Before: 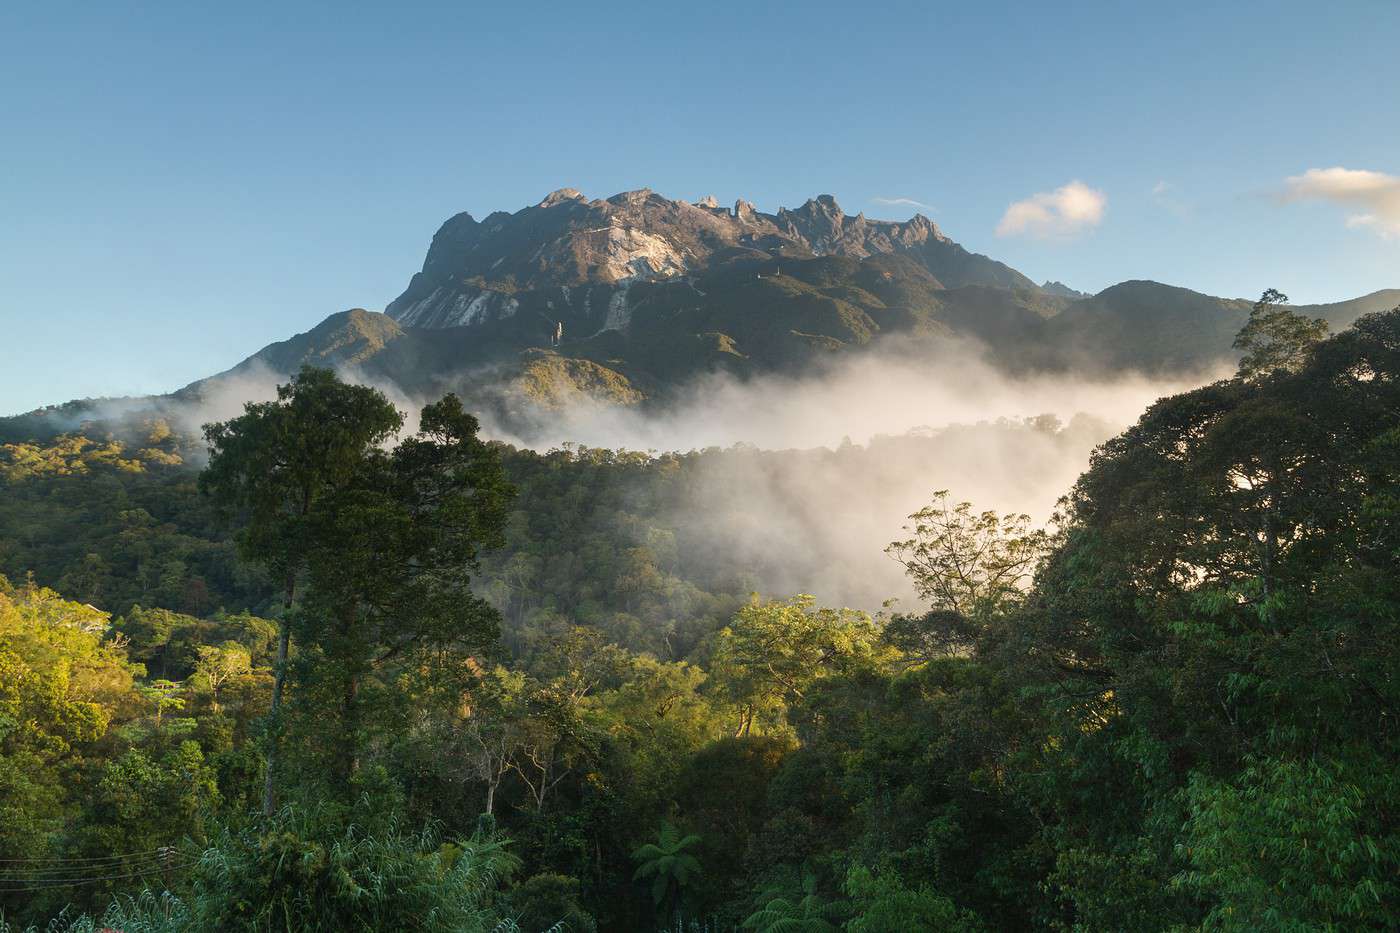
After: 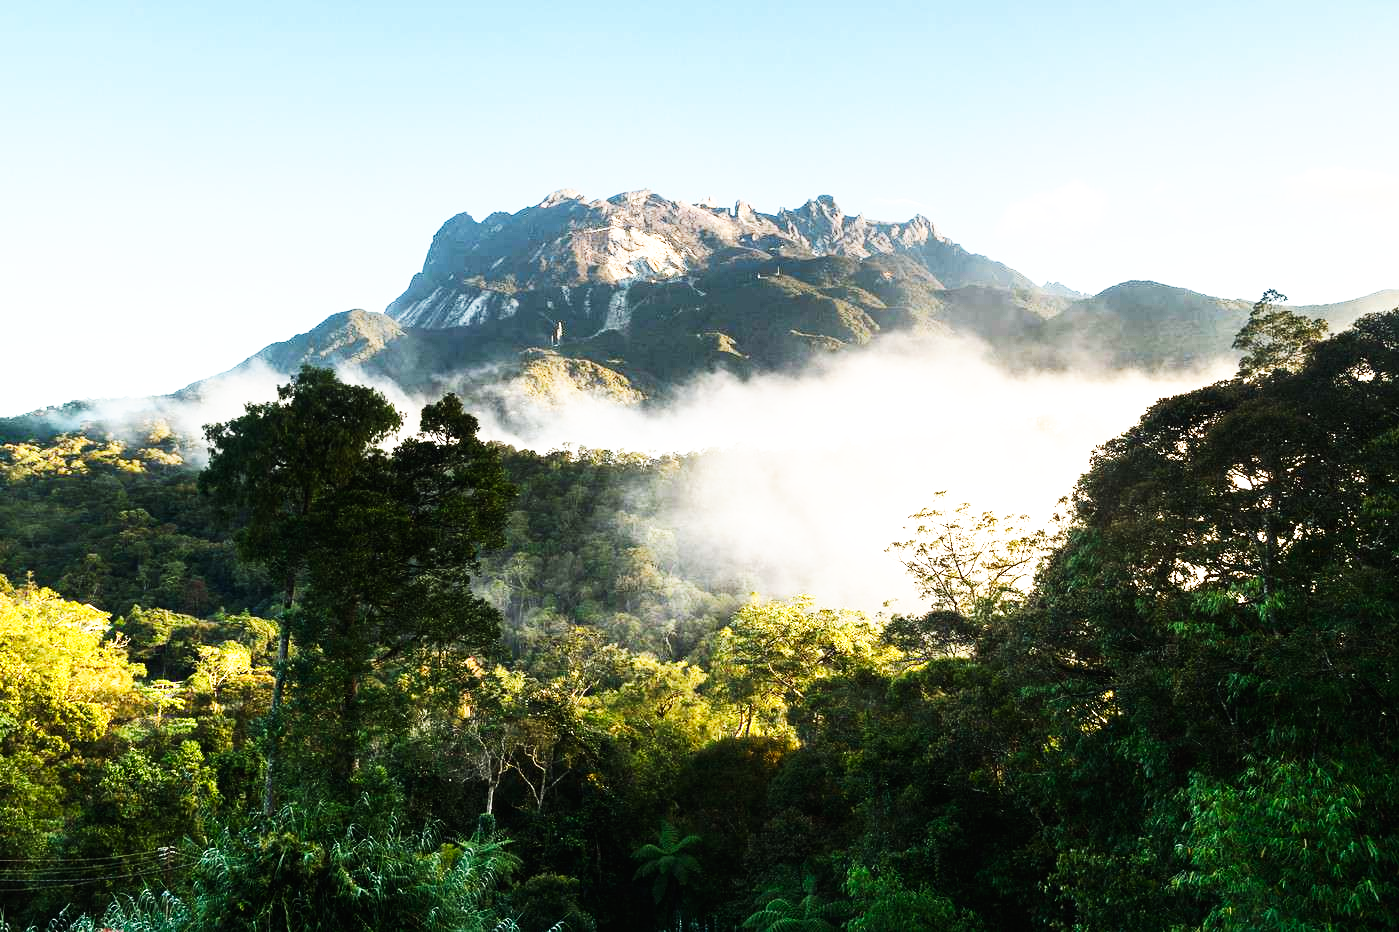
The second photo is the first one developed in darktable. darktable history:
base curve: curves: ch0 [(0, 0) (0.007, 0.004) (0.027, 0.03) (0.046, 0.07) (0.207, 0.54) (0.442, 0.872) (0.673, 0.972) (1, 1)], preserve colors none
tone equalizer: -8 EV -0.75 EV, -7 EV -0.7 EV, -6 EV -0.6 EV, -5 EV -0.4 EV, -3 EV 0.4 EV, -2 EV 0.6 EV, -1 EV 0.7 EV, +0 EV 0.75 EV, edges refinement/feathering 500, mask exposure compensation -1.57 EV, preserve details no
